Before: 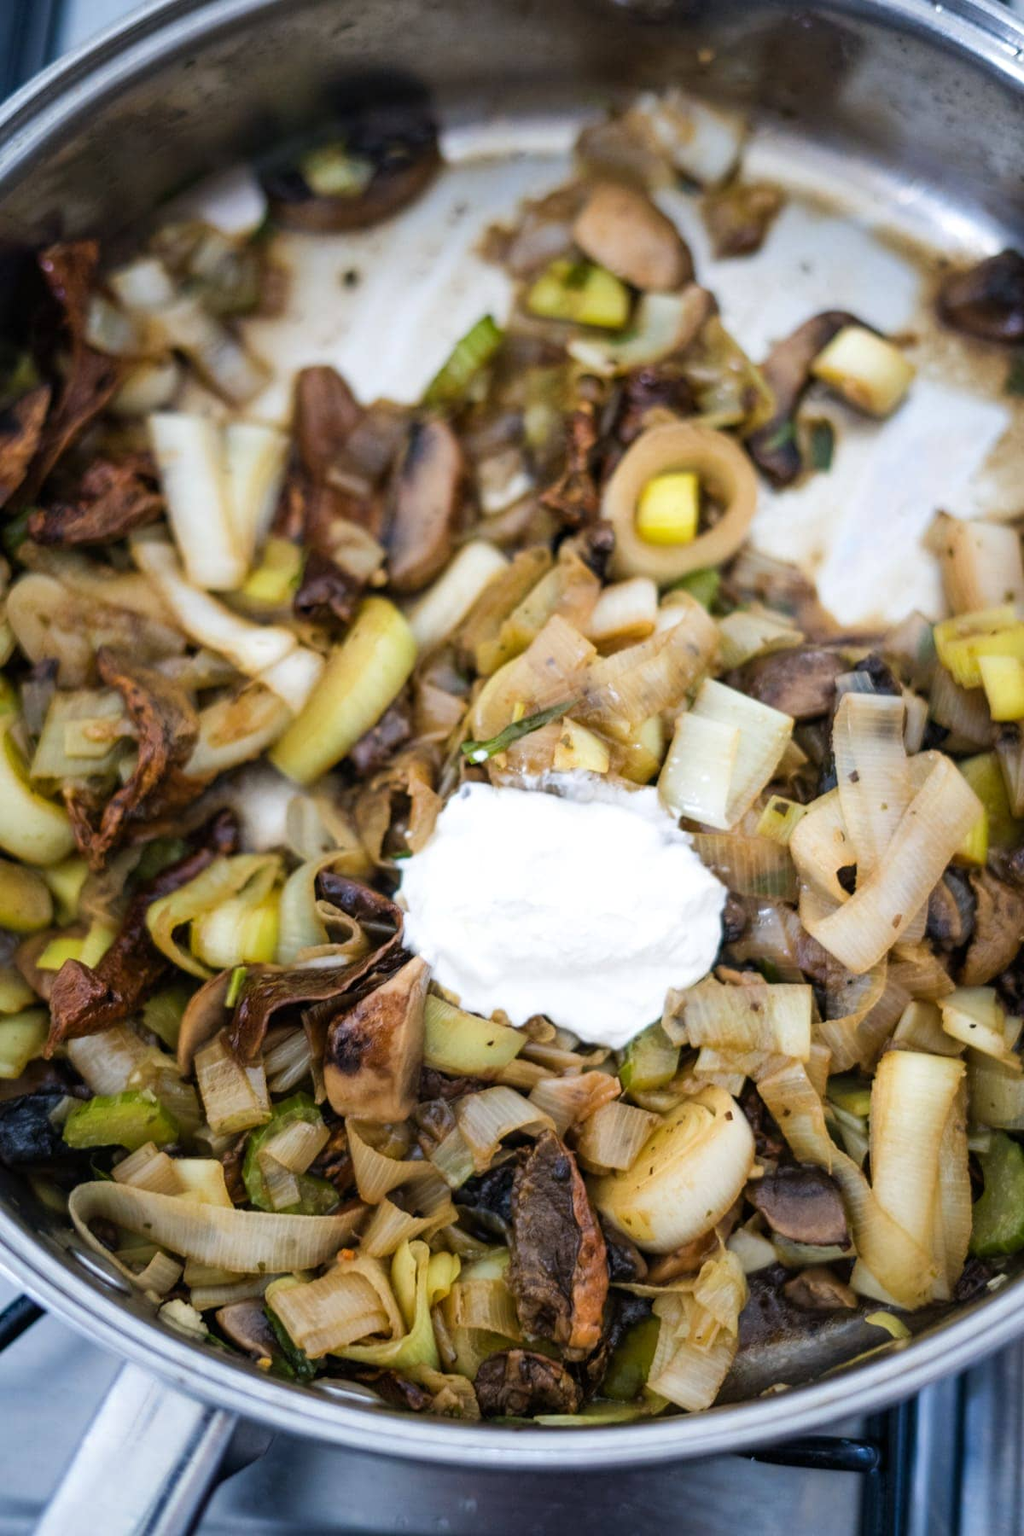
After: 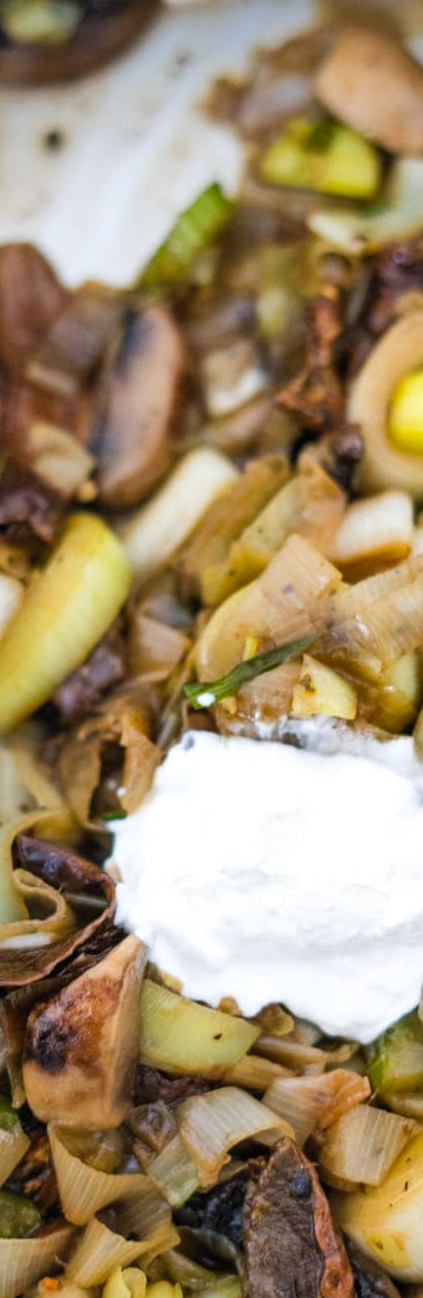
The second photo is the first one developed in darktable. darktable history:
crop and rotate: left 29.757%, top 10.366%, right 34.948%, bottom 17.496%
shadows and highlights: radius 116.69, shadows 41.82, highlights -62.18, soften with gaussian
contrast brightness saturation: contrast 0.03, brightness 0.058, saturation 0.125
